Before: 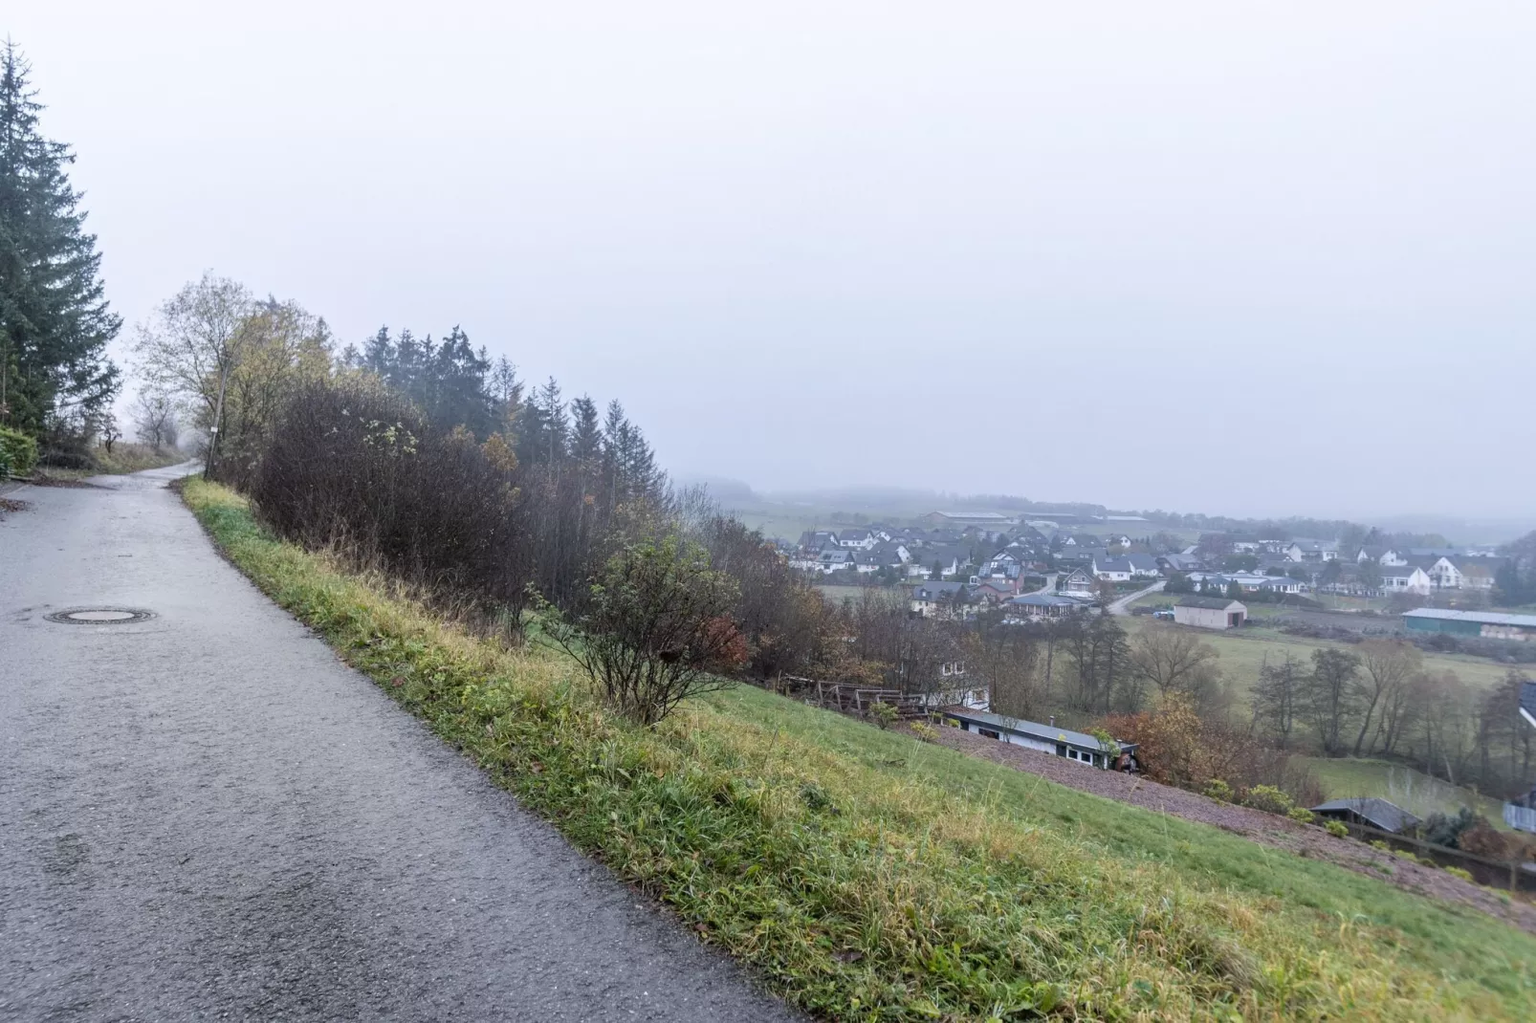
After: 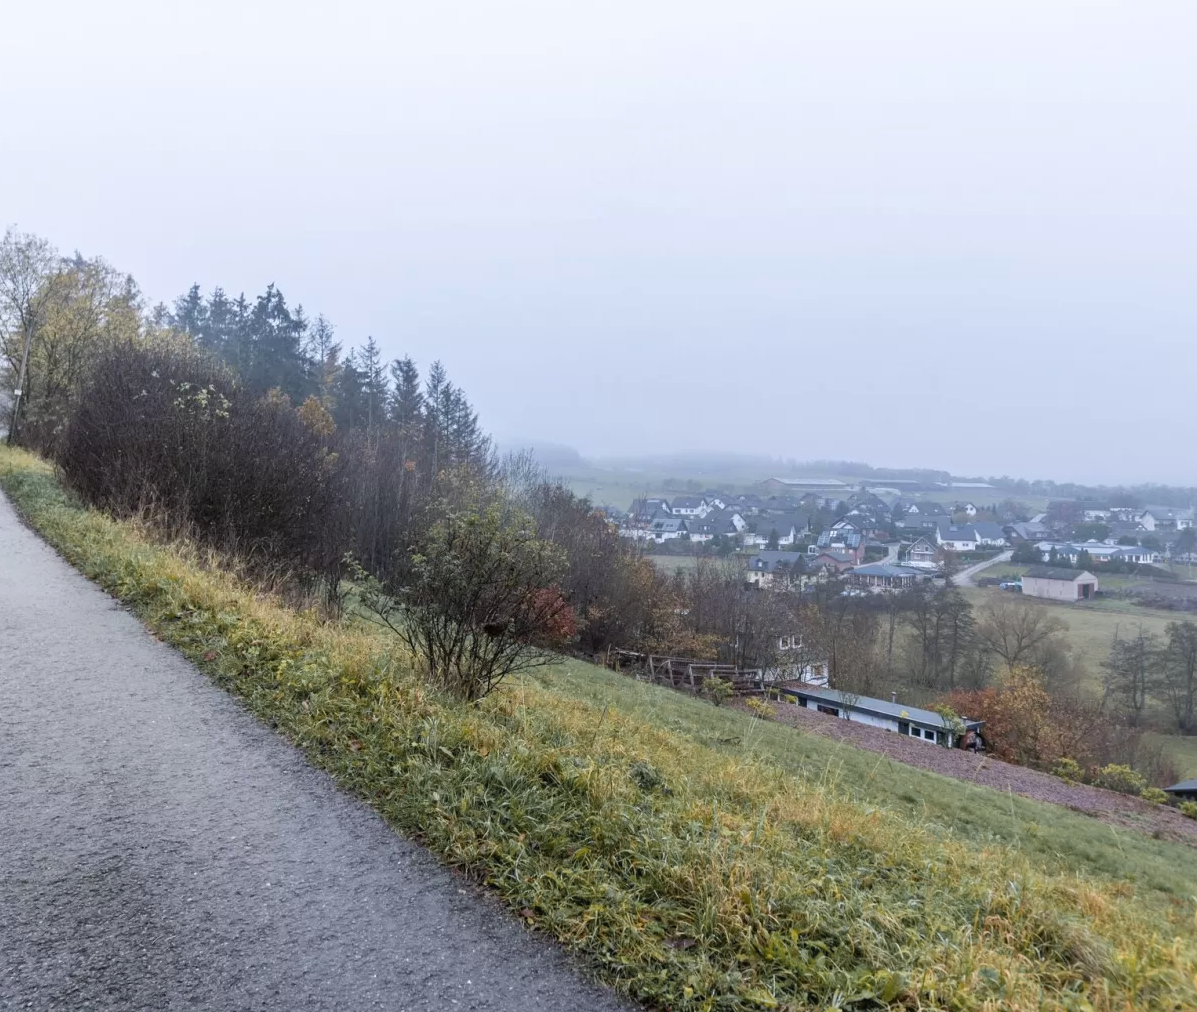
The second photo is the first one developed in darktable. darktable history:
color zones: curves: ch1 [(0.263, 0.53) (0.376, 0.287) (0.487, 0.512) (0.748, 0.547) (1, 0.513)]; ch2 [(0.262, 0.45) (0.751, 0.477)]
crop and rotate: left 12.934%, top 5.37%, right 12.522%
tone equalizer: on, module defaults
